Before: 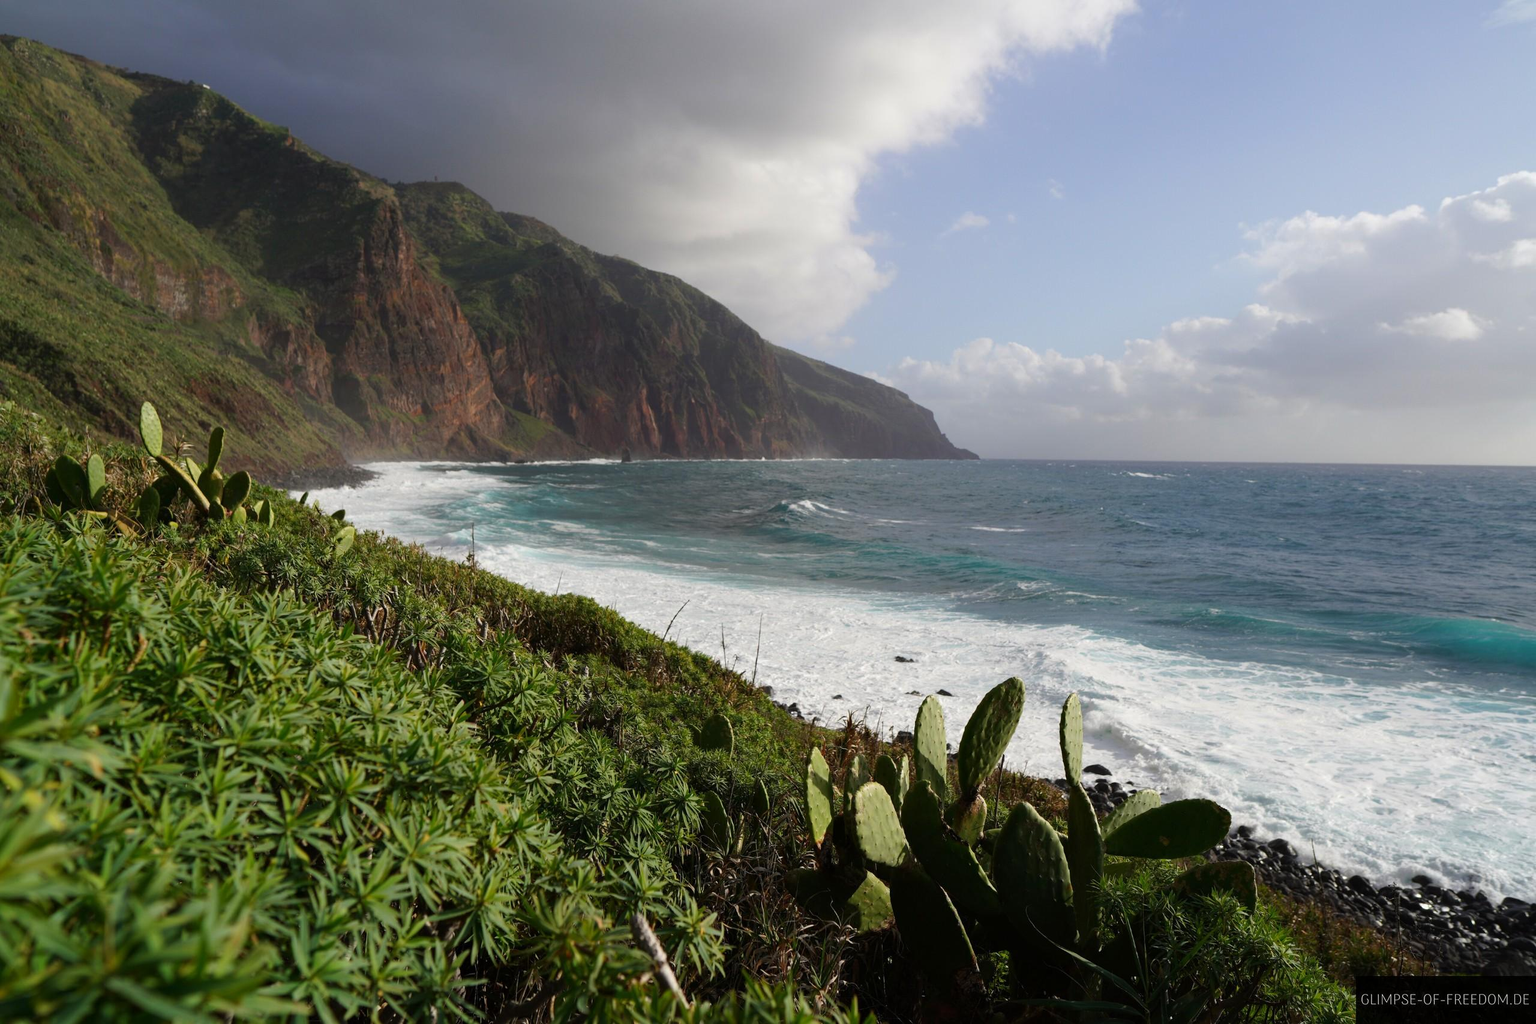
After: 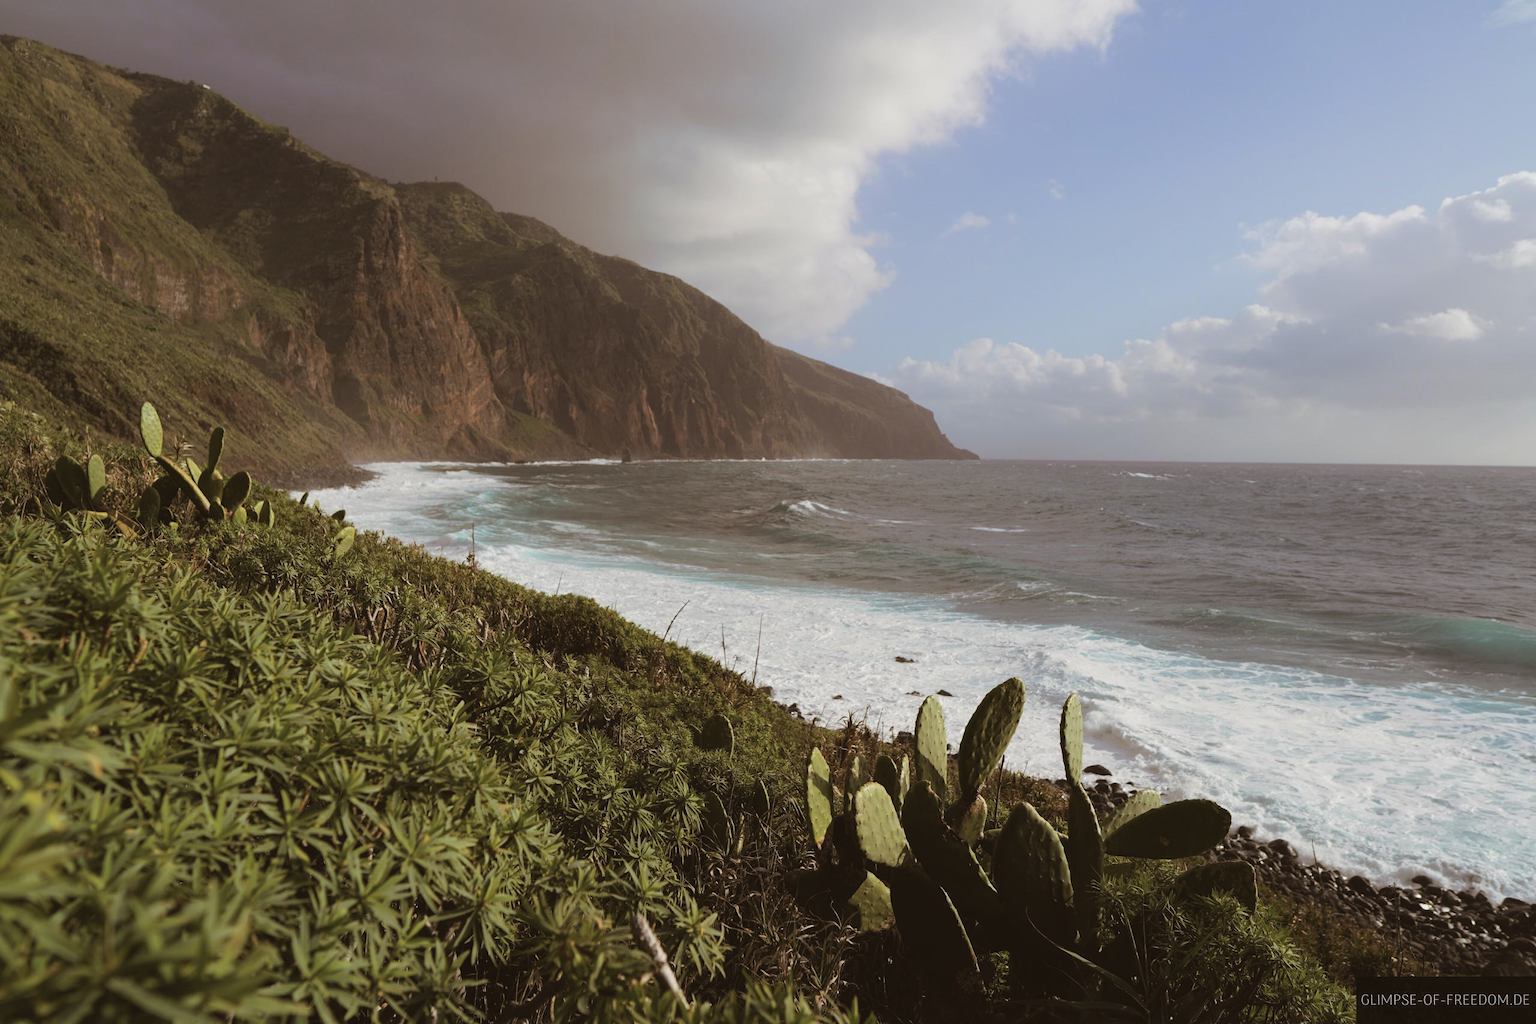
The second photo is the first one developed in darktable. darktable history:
contrast brightness saturation: contrast -0.11
split-toning: shadows › hue 32.4°, shadows › saturation 0.51, highlights › hue 180°, highlights › saturation 0, balance -60.17, compress 55.19%
